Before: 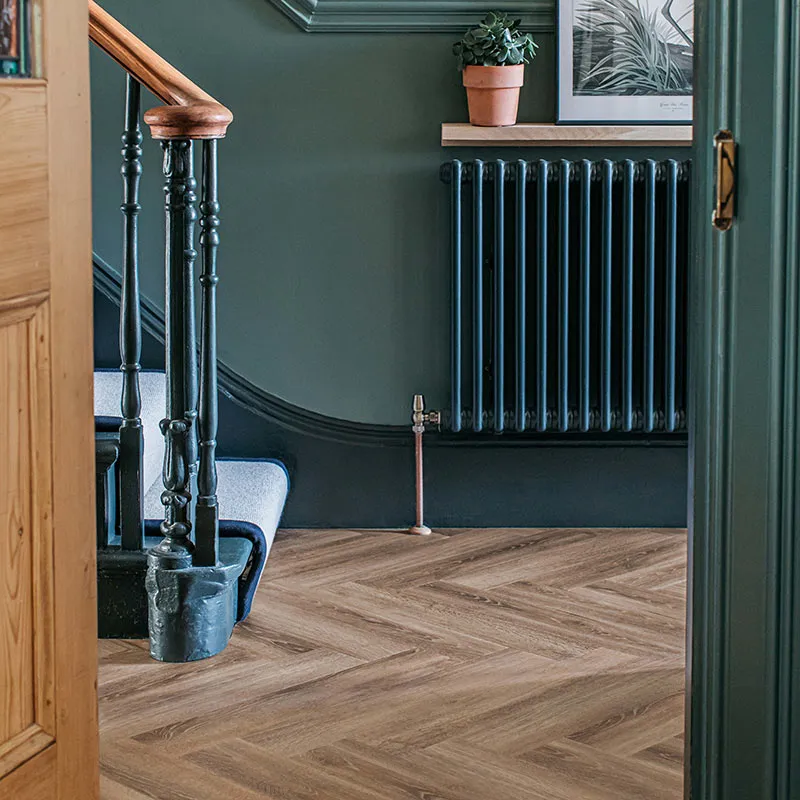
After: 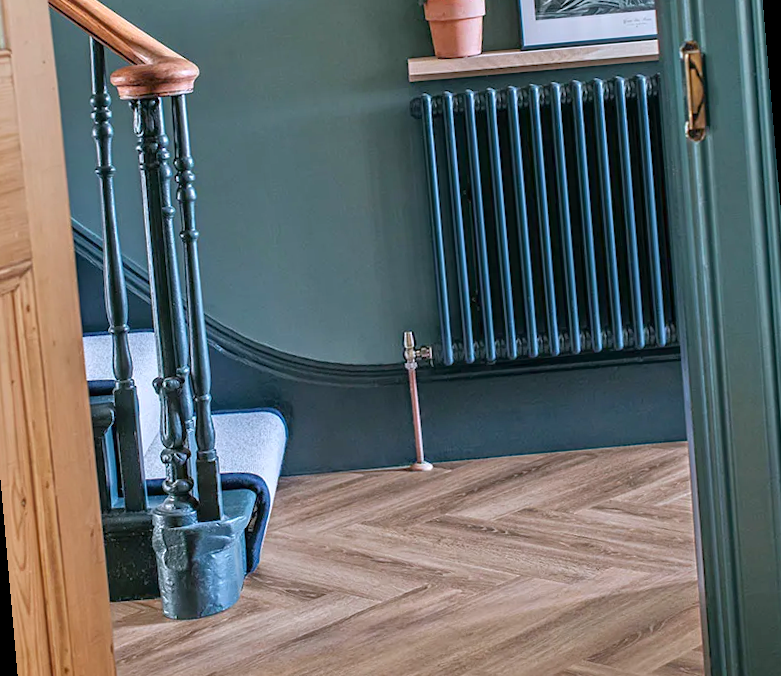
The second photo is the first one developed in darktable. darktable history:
tone equalizer: -8 EV 1 EV, -7 EV 1 EV, -6 EV 1 EV, -5 EV 1 EV, -4 EV 1 EV, -3 EV 0.75 EV, -2 EV 0.5 EV, -1 EV 0.25 EV
color calibration: illuminant as shot in camera, x 0.358, y 0.373, temperature 4628.91 K
rotate and perspective: rotation -5°, crop left 0.05, crop right 0.952, crop top 0.11, crop bottom 0.89
